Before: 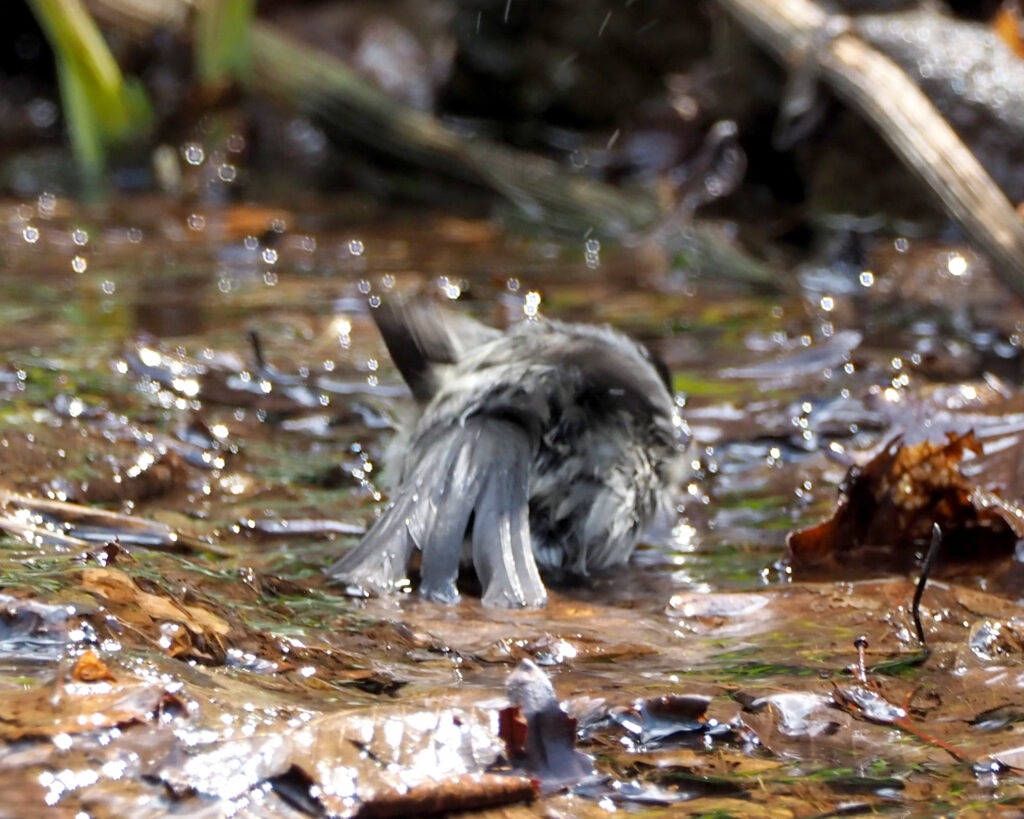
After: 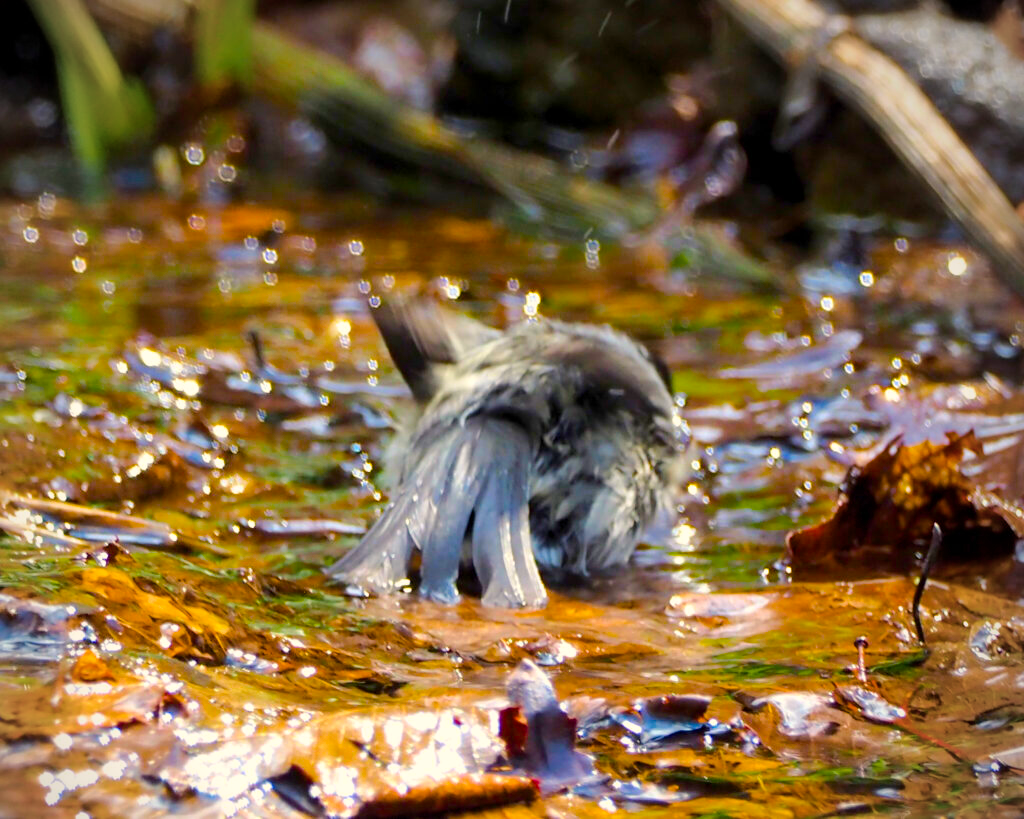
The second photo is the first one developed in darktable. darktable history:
color balance rgb: highlights gain › chroma 3.042%, highlights gain › hue 78.23°, linear chroma grading › shadows 10.619%, linear chroma grading › highlights 10.172%, linear chroma grading › global chroma 15.551%, linear chroma grading › mid-tones 14.623%, perceptual saturation grading › global saturation 33.652%, perceptual brilliance grading › mid-tones 10.735%, perceptual brilliance grading › shadows 15.383%, global vibrance 45.072%
vignetting: center (-0.035, 0.152)
